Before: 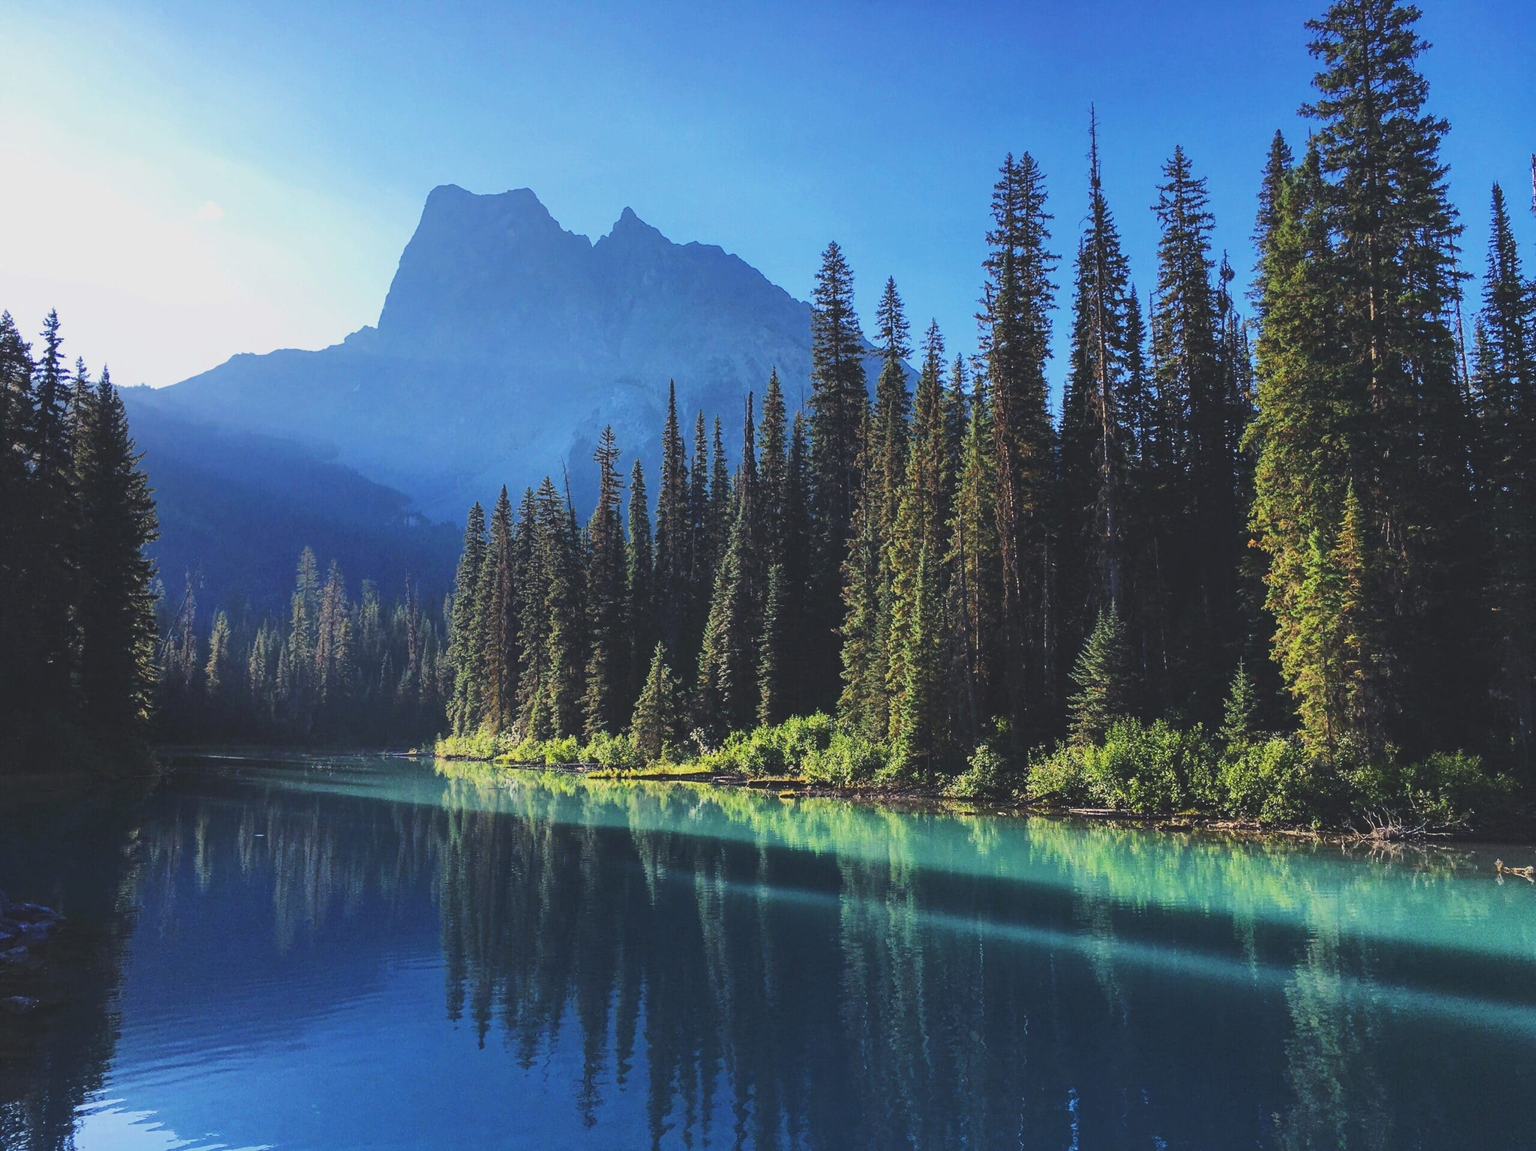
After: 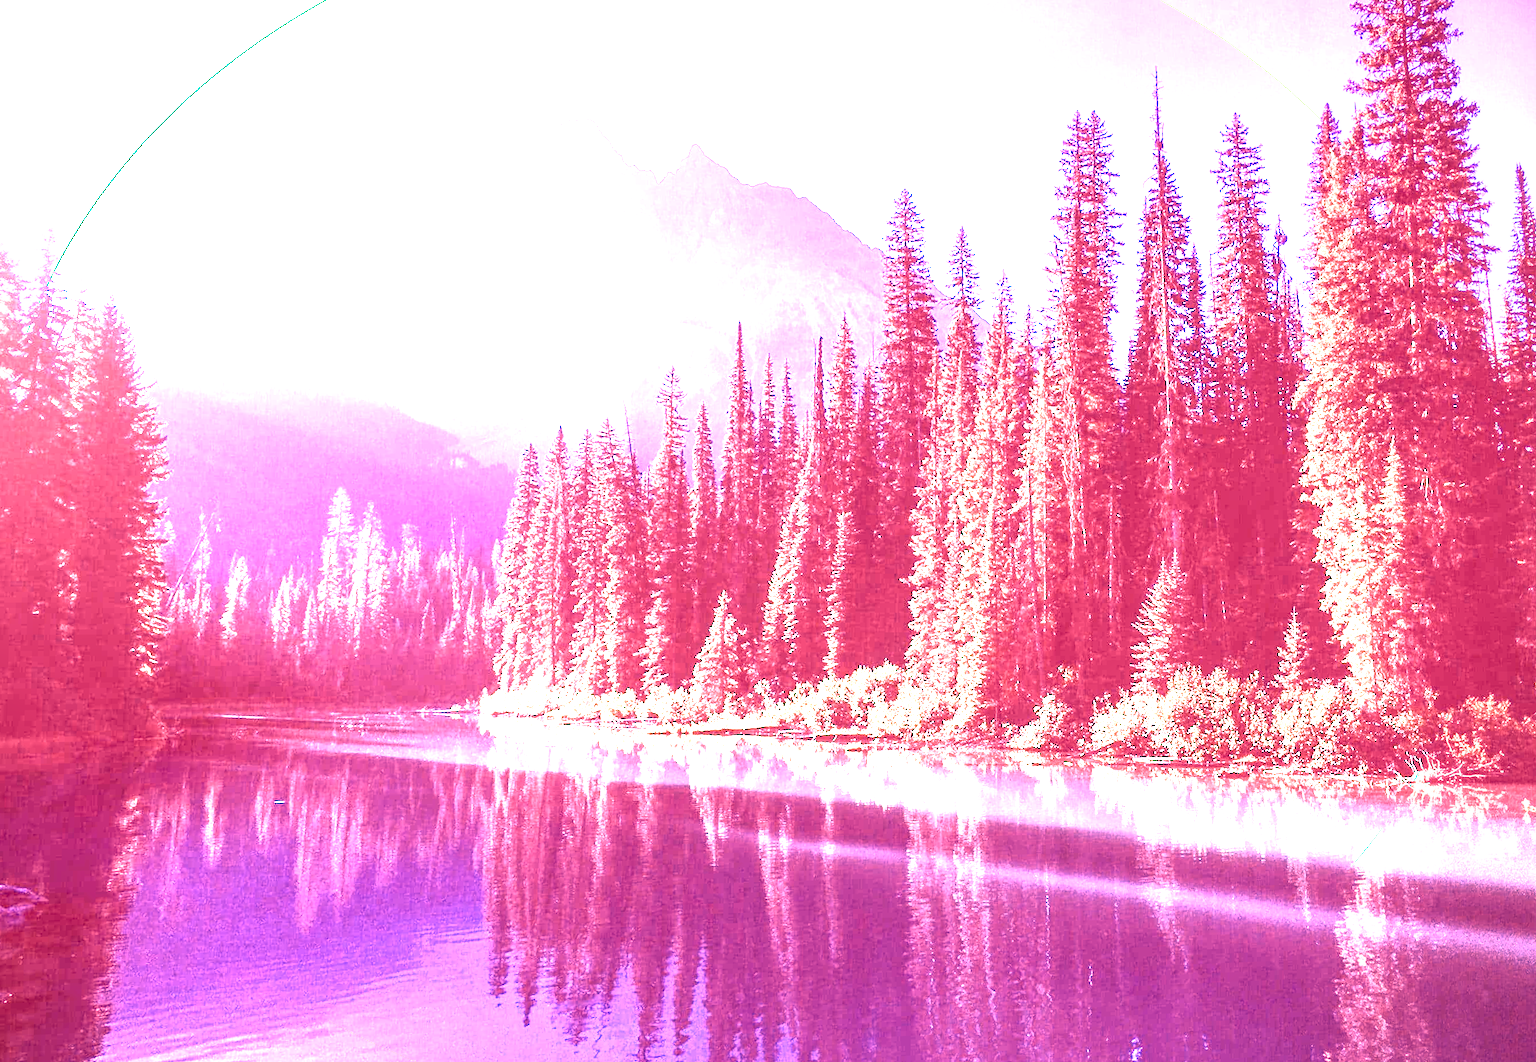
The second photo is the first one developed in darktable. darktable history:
crop and rotate: angle -0.5°
white balance: red 4.26, blue 1.802
exposure: black level correction 0.011, exposure 1.088 EV, compensate exposure bias true, compensate highlight preservation false
color balance rgb: shadows lift › luminance -10%, shadows lift › chroma 1%, shadows lift › hue 113°, power › luminance -15%, highlights gain › chroma 0.2%, highlights gain › hue 333°, global offset › luminance 0.5%, perceptual saturation grading › global saturation 20%, perceptual saturation grading › highlights -50%, perceptual saturation grading › shadows 25%, contrast -10%
rotate and perspective: rotation -0.013°, lens shift (vertical) -0.027, lens shift (horizontal) 0.178, crop left 0.016, crop right 0.989, crop top 0.082, crop bottom 0.918
local contrast: on, module defaults
vignetting: fall-off start 97.23%, saturation -0.024, center (-0.033, -0.042), width/height ratio 1.179, unbound false
